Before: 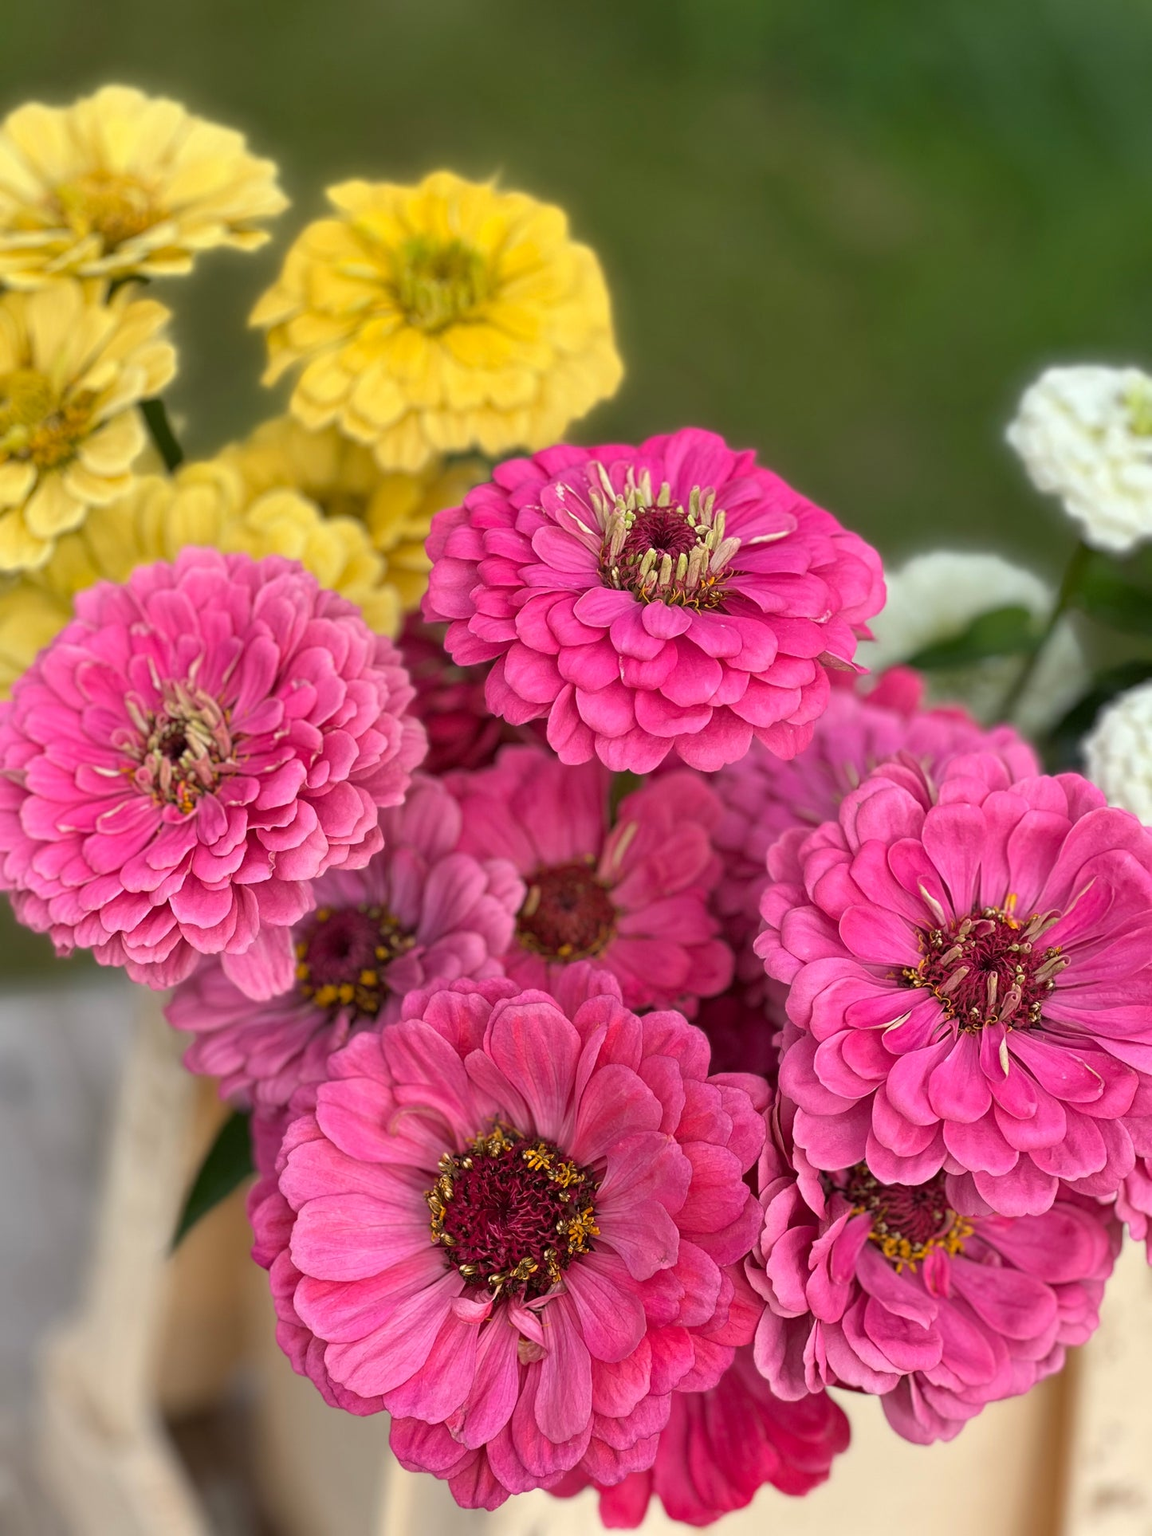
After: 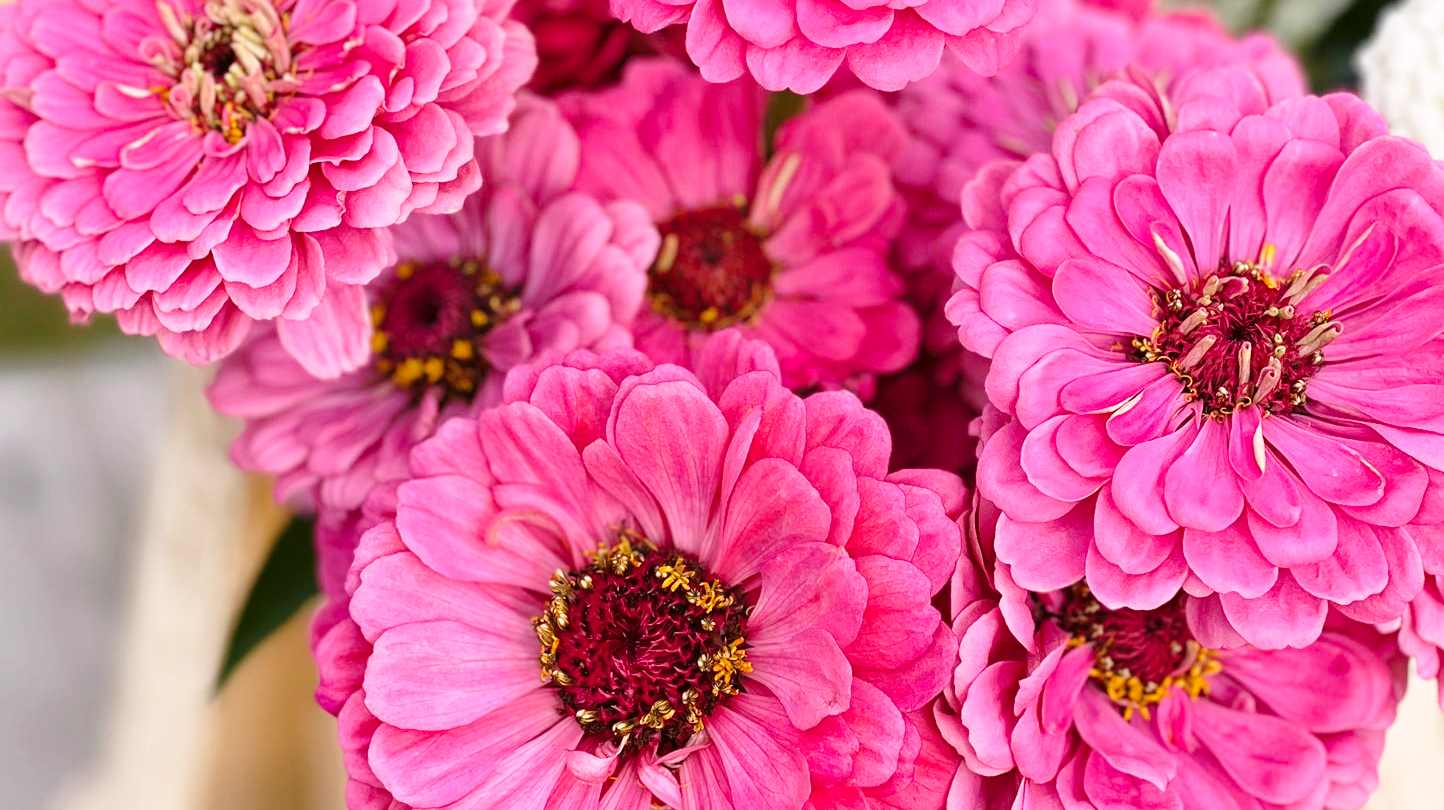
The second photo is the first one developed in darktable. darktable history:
crop: top 45.551%, bottom 12.262%
base curve: curves: ch0 [(0, 0) (0.028, 0.03) (0.121, 0.232) (0.46, 0.748) (0.859, 0.968) (1, 1)], preserve colors none
shadows and highlights: shadows 37.27, highlights -28.18, soften with gaussian
color correction: highlights a* 3.12, highlights b* -1.55, shadows a* -0.101, shadows b* 2.52, saturation 0.98
